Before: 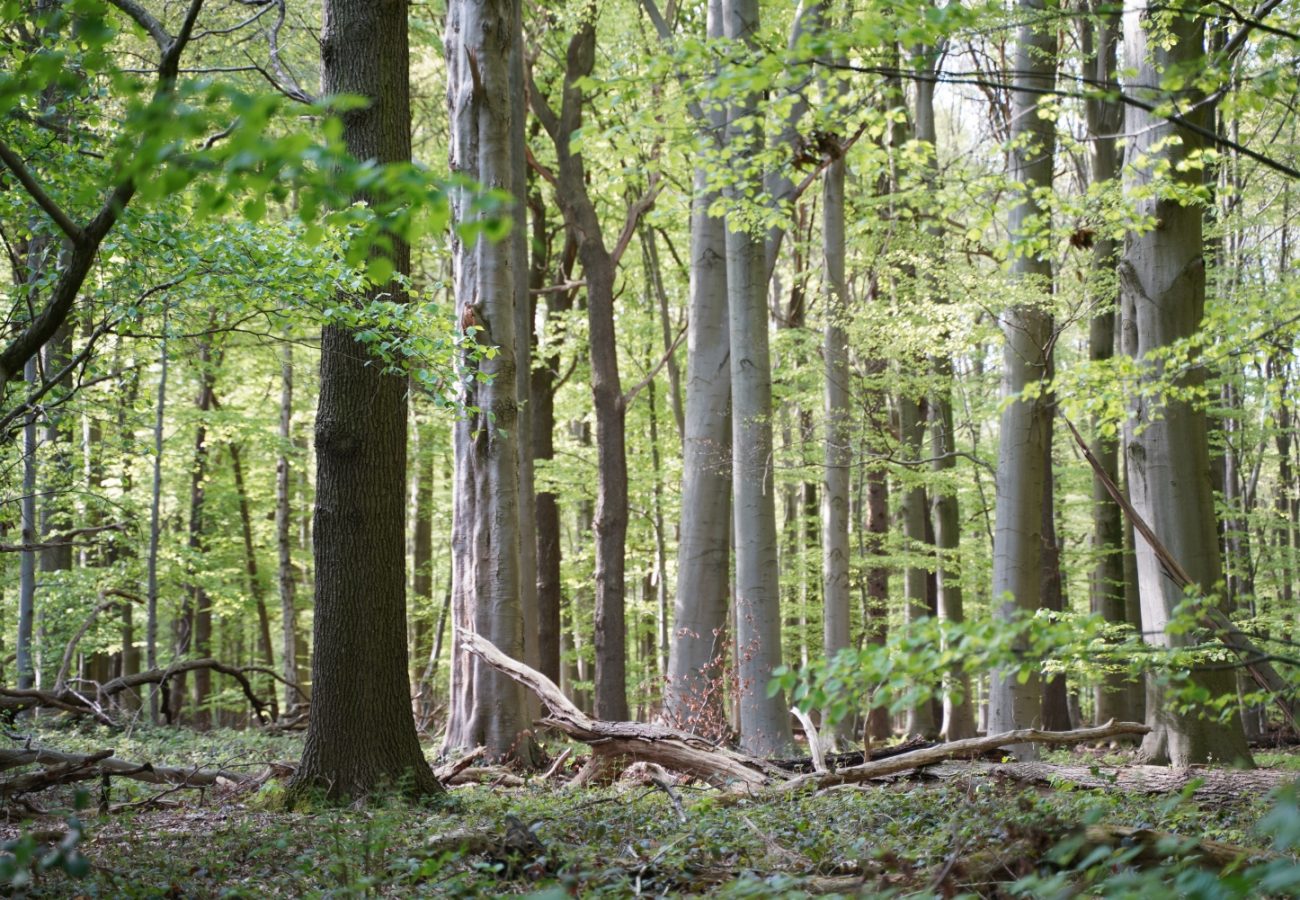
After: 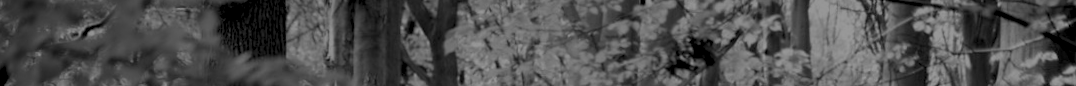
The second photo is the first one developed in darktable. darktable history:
colorize: hue 194.4°, saturation 29%, source mix 61.75%, lightness 3.98%, version 1
exposure: exposure 0.661 EV, compensate highlight preservation false
graduated density: on, module defaults
crop and rotate: left 9.644%, top 9.491%, right 6.021%, bottom 80.509%
rotate and perspective: rotation 1.57°, crop left 0.018, crop right 0.982, crop top 0.039, crop bottom 0.961
monochrome: on, module defaults
rgb levels: levels [[0.029, 0.461, 0.922], [0, 0.5, 1], [0, 0.5, 1]]
